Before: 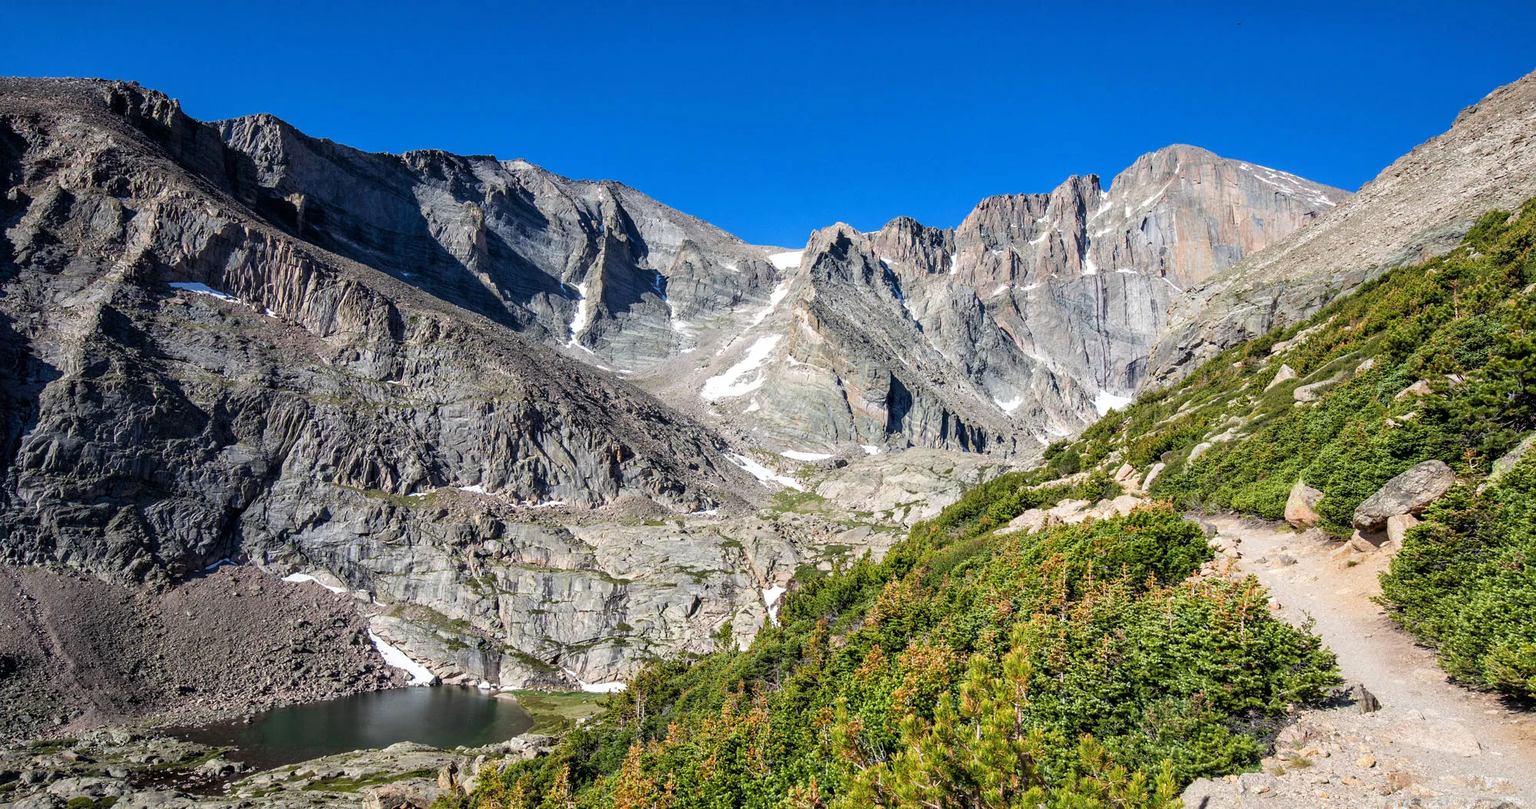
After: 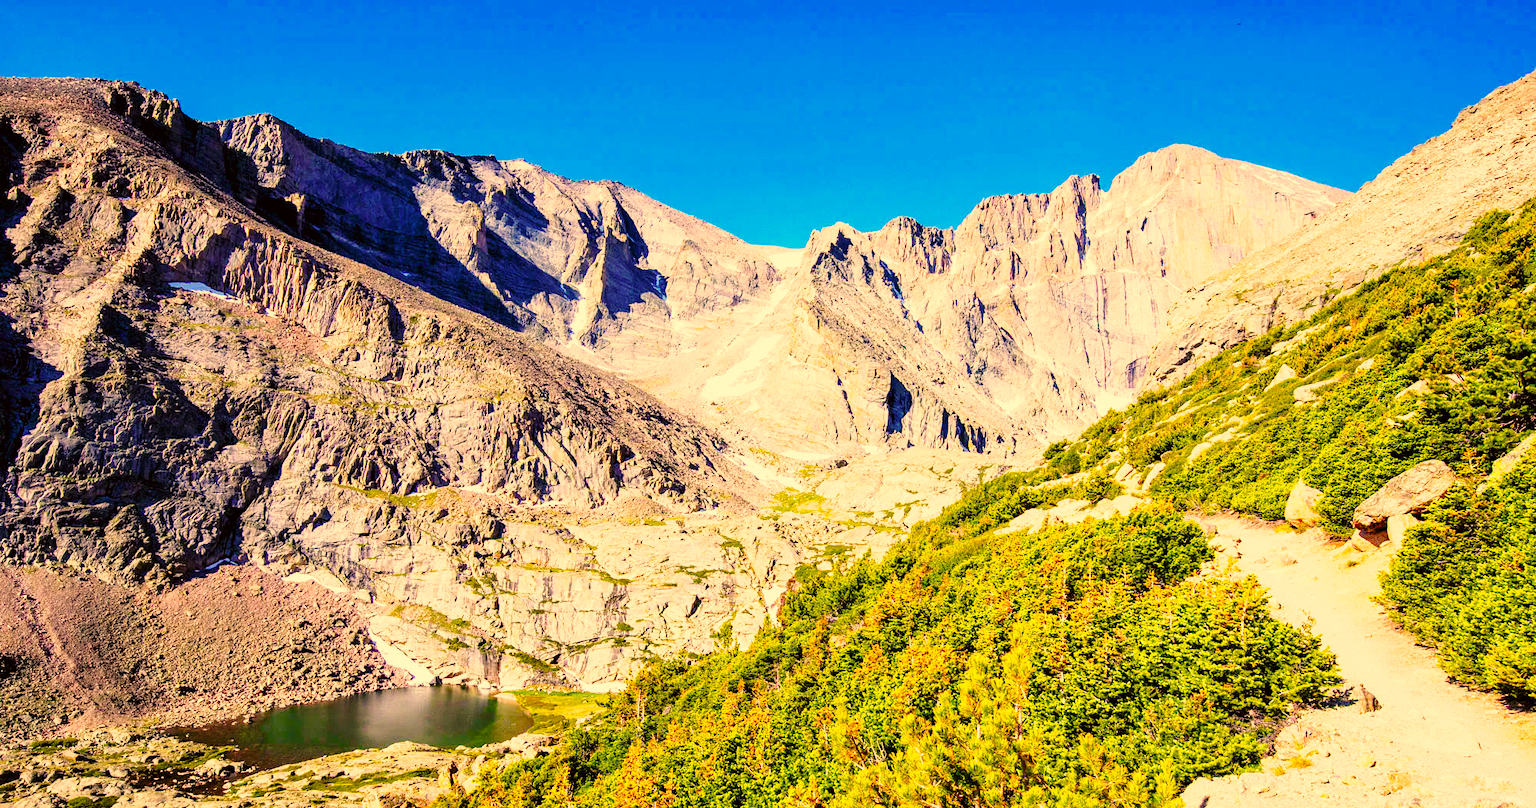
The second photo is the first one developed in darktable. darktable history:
color correction: highlights a* 18.61, highlights b* 35.06, shadows a* 1.3, shadows b* 6.56, saturation 1.05
color balance rgb: linear chroma grading › global chroma 12.745%, perceptual saturation grading › global saturation 36.548%, perceptual saturation grading › shadows 34.598%, global vibrance 10.885%
base curve: curves: ch0 [(0, 0) (0.028, 0.03) (0.121, 0.232) (0.46, 0.748) (0.859, 0.968) (1, 1)], preserve colors none
exposure: black level correction 0.001, exposure 0.5 EV, compensate highlight preservation false
